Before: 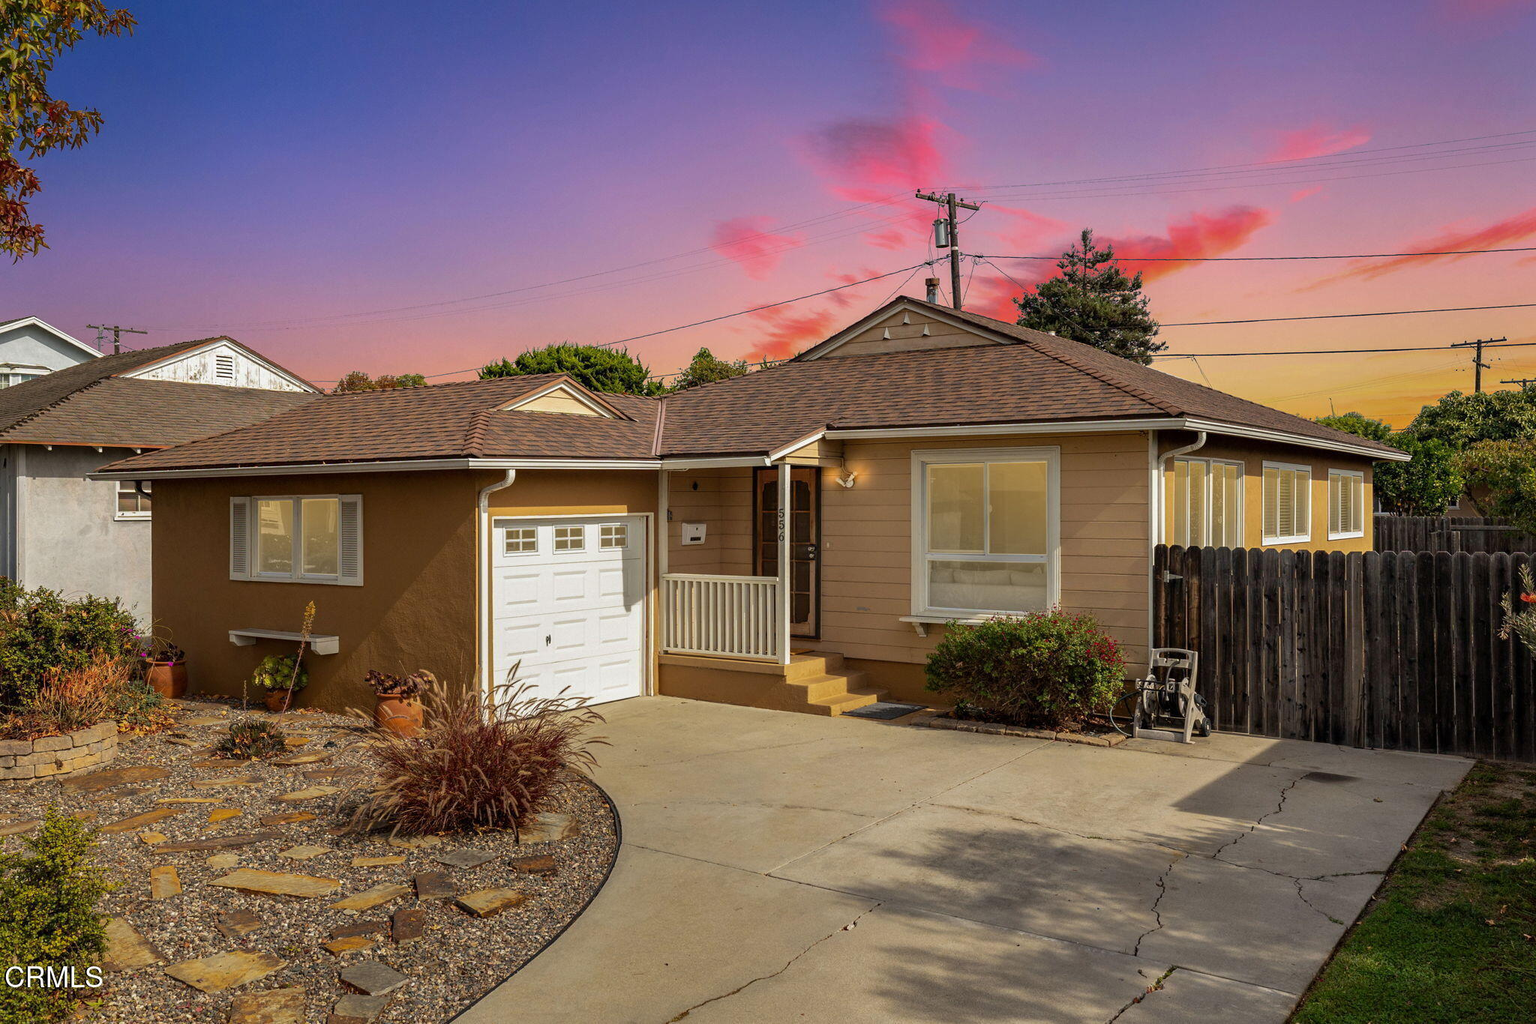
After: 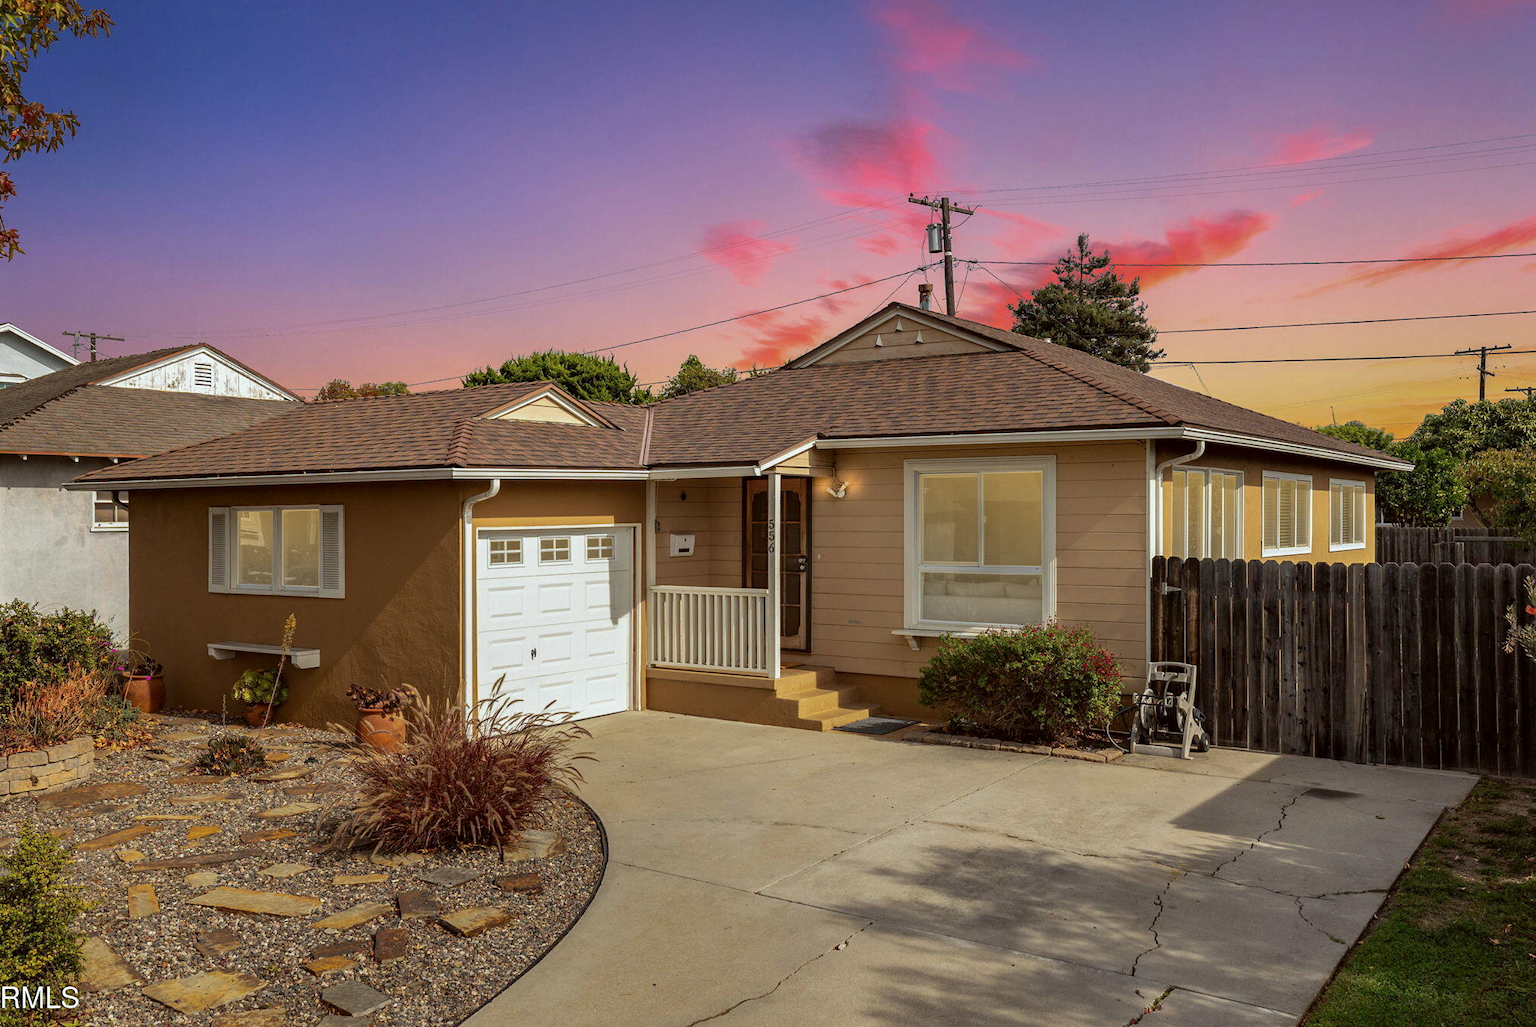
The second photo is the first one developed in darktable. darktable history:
crop: left 1.69%, right 0.279%, bottom 1.733%
contrast brightness saturation: saturation -0.059
color correction: highlights a* -2.84, highlights b* -2.29, shadows a* 2.49, shadows b* 2.73
